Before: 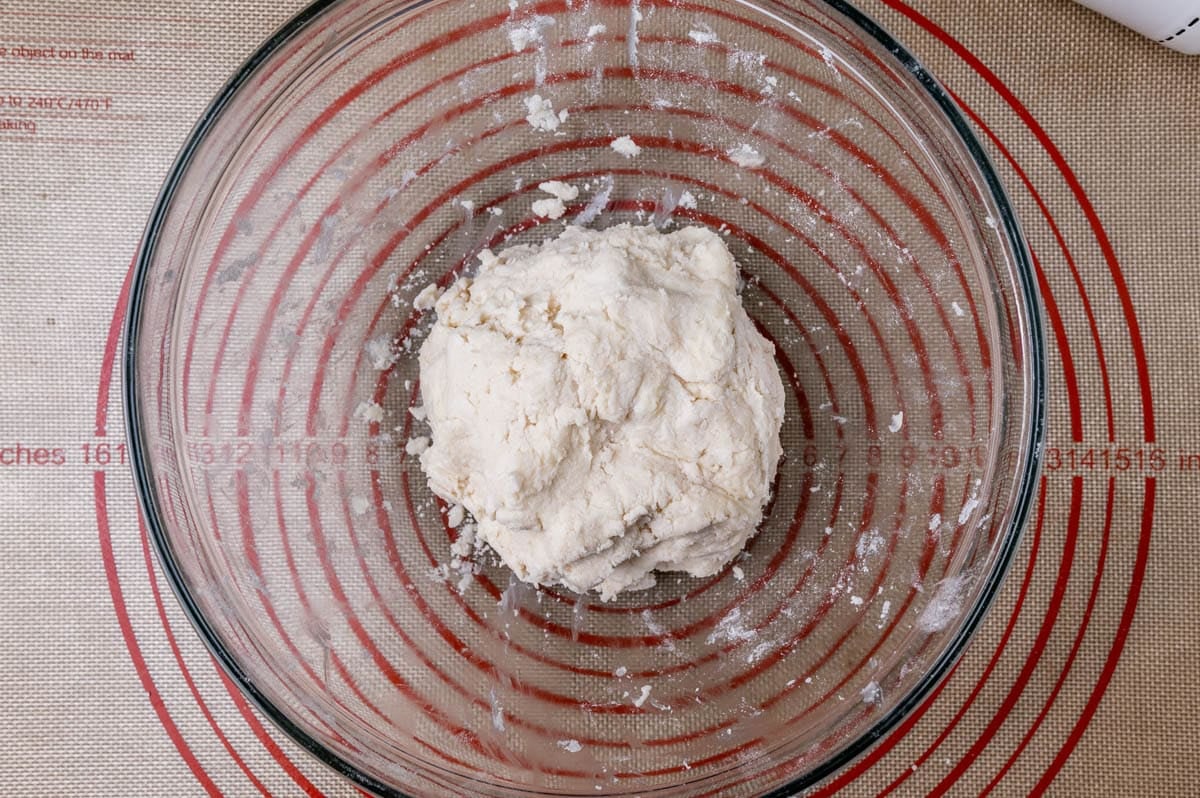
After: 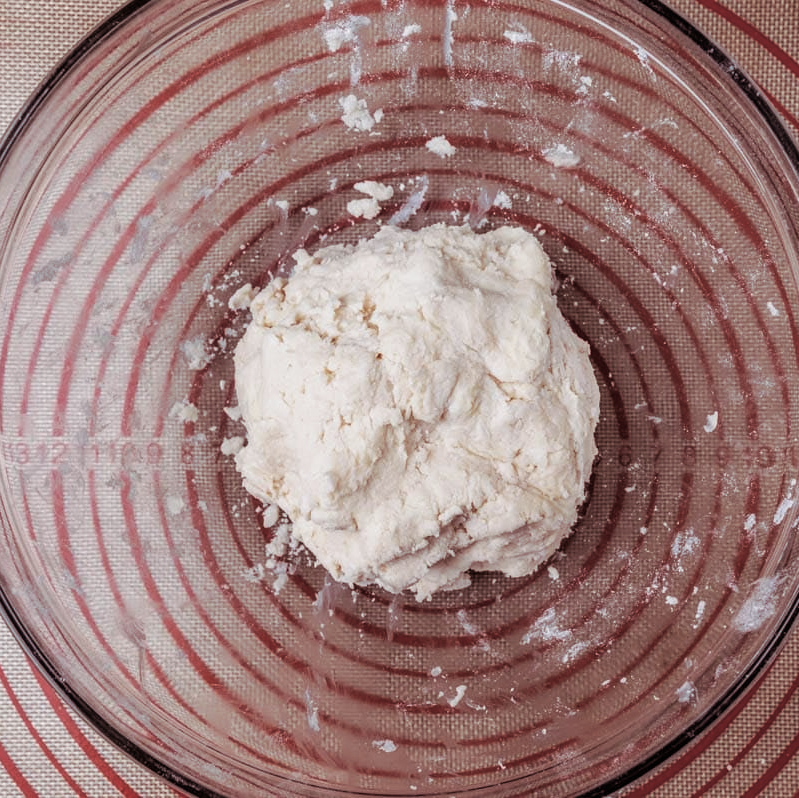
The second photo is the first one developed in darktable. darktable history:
crop: left 15.419%, right 17.914%
split-toning: shadows › saturation 0.41, highlights › saturation 0, compress 33.55%
